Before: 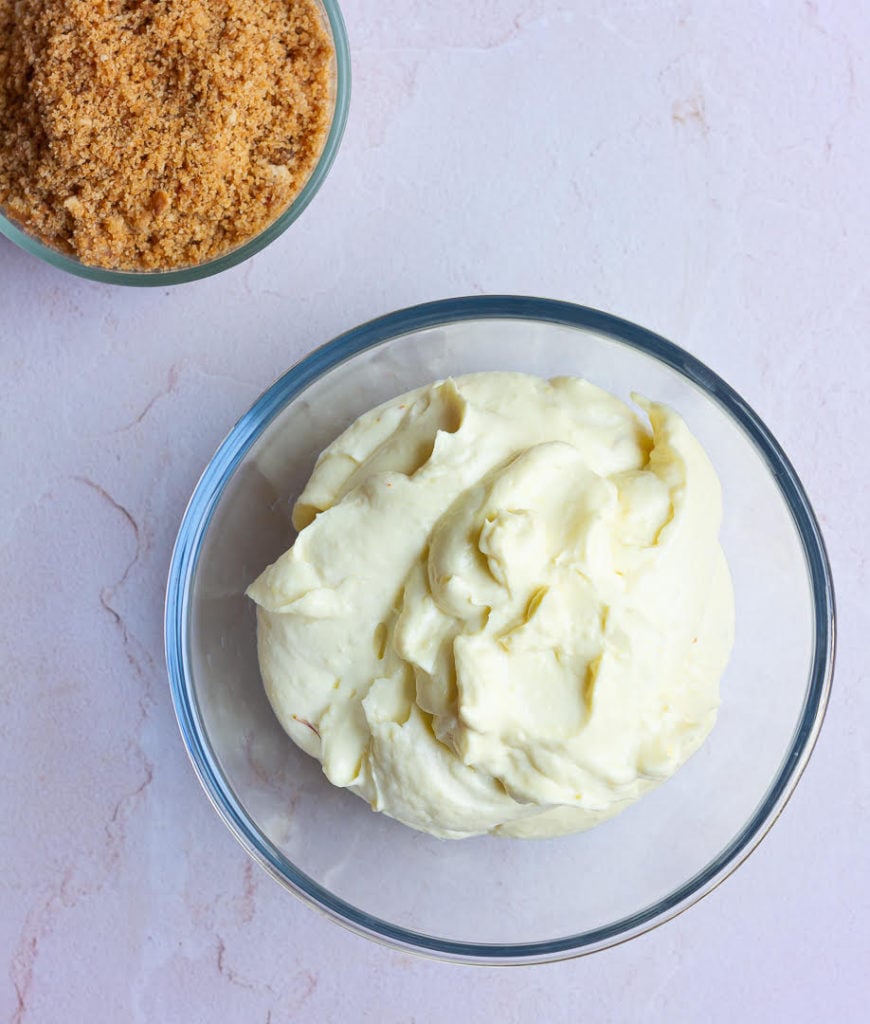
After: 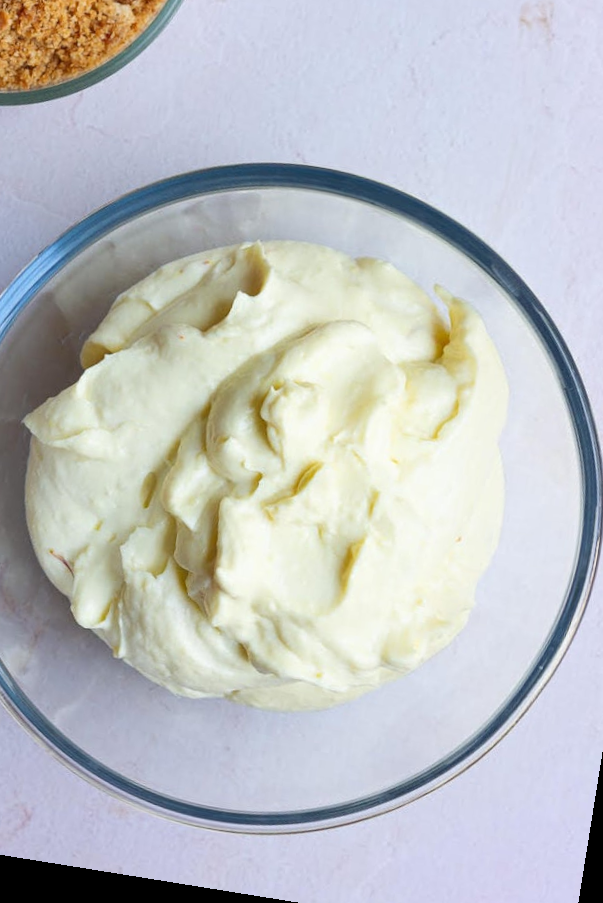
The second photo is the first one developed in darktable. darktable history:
crop and rotate: left 28.256%, top 17.734%, right 12.656%, bottom 3.573%
rotate and perspective: rotation 9.12°, automatic cropping off
